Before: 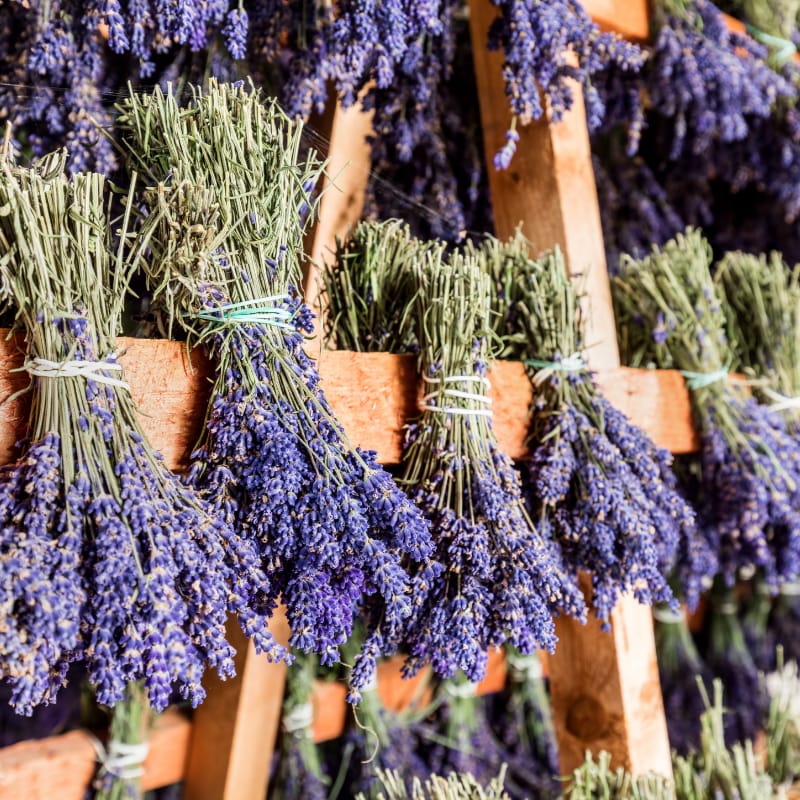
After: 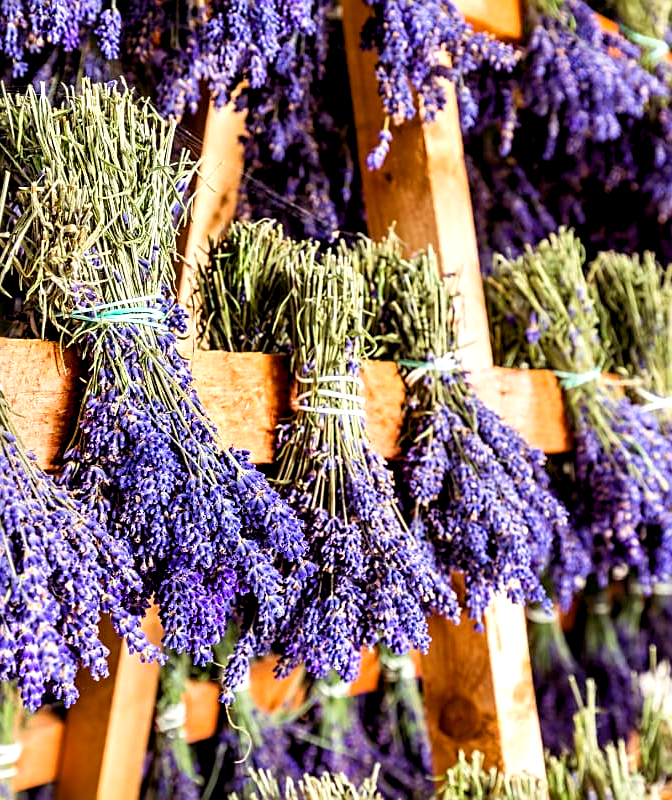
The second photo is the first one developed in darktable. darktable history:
color balance rgb: shadows lift › luminance 0.622%, shadows lift › chroma 6.99%, shadows lift › hue 301.97°, highlights gain › chroma 0.274%, highlights gain › hue 332.2°, global offset › luminance -0.486%, perceptual saturation grading › global saturation 0.029%, perceptual brilliance grading › global brilliance 10.746%, global vibrance 42.68%
crop: left 15.964%
sharpen: amount 0.489
